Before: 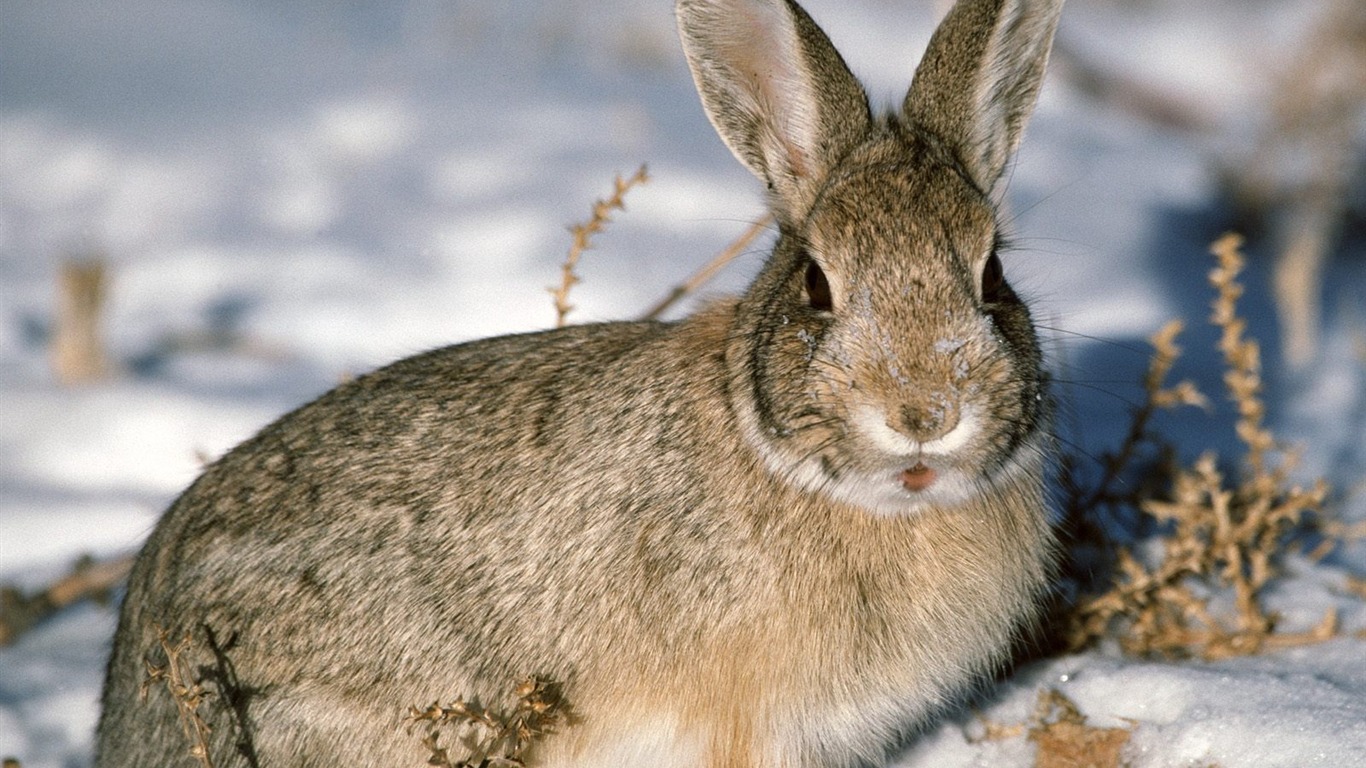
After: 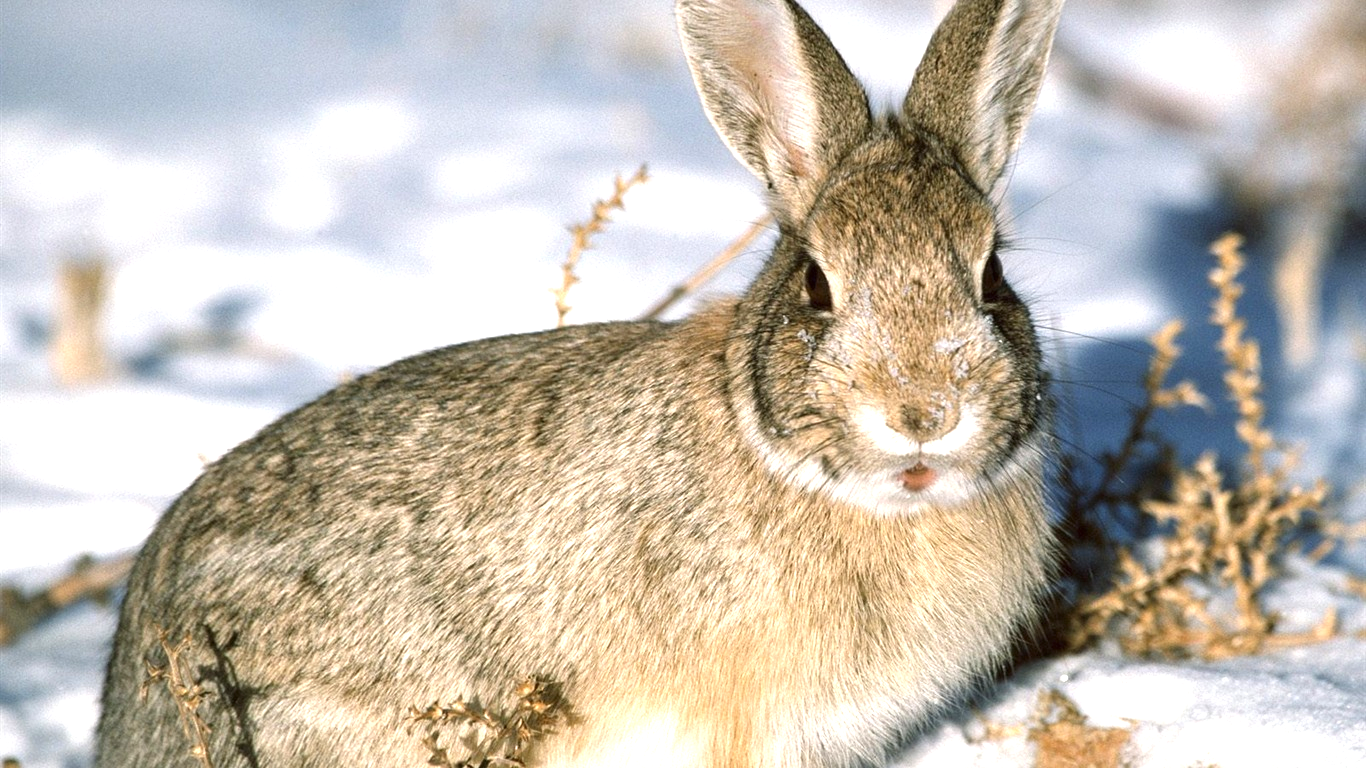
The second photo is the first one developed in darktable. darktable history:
exposure: black level correction 0, exposure 0.899 EV, compensate exposure bias true, compensate highlight preservation false
